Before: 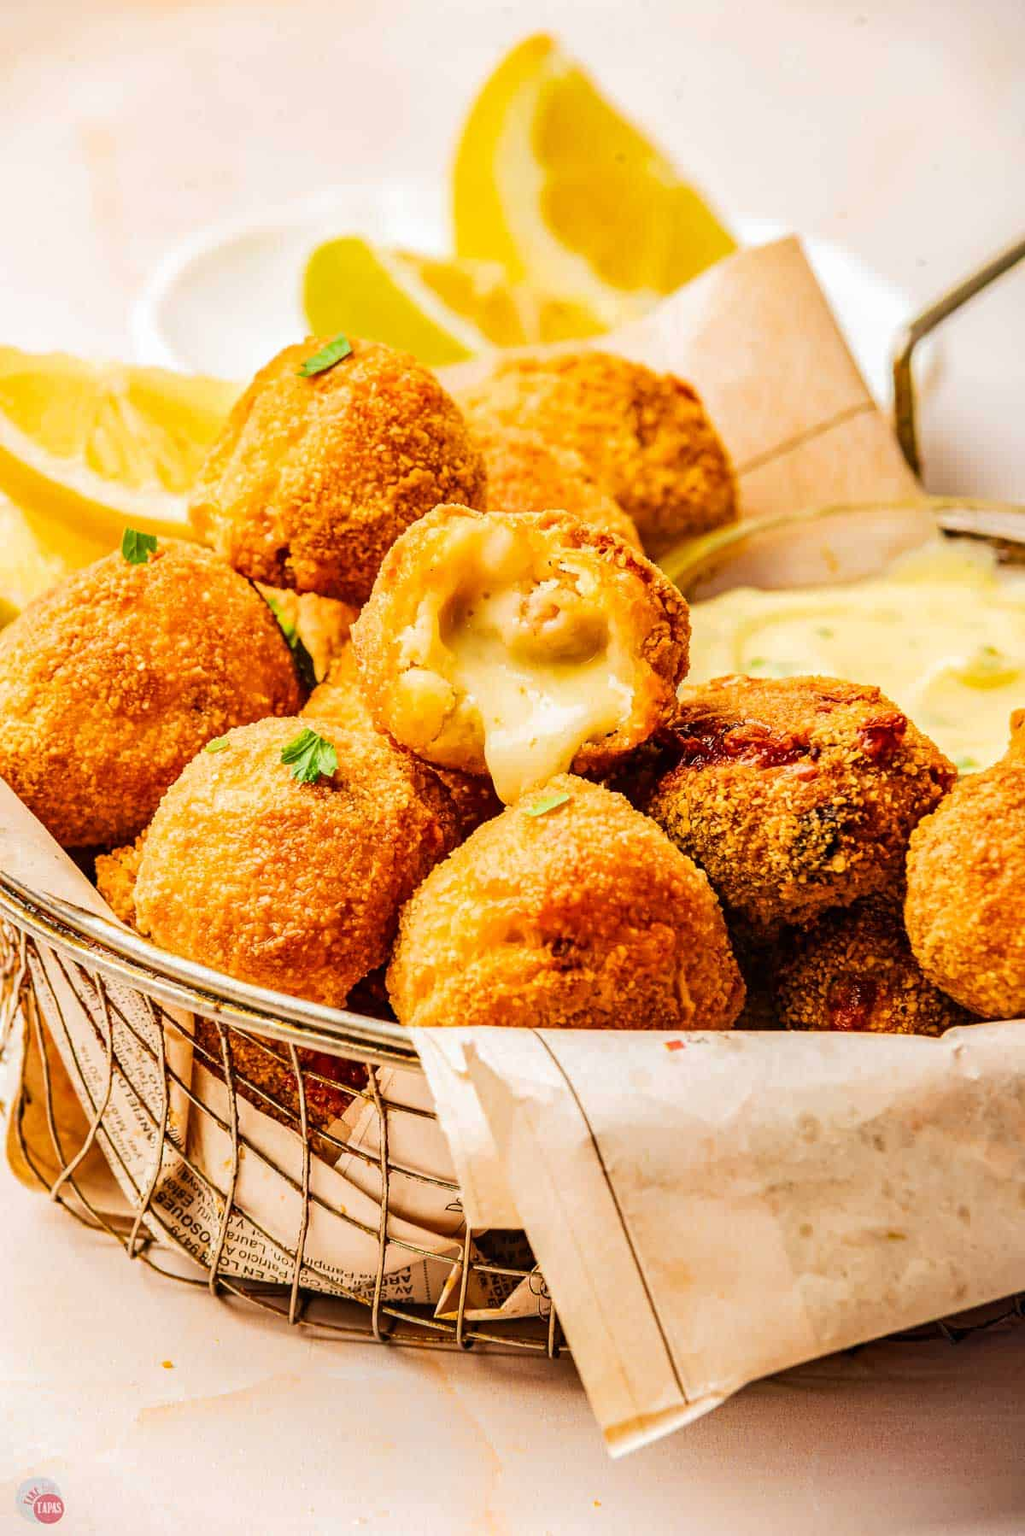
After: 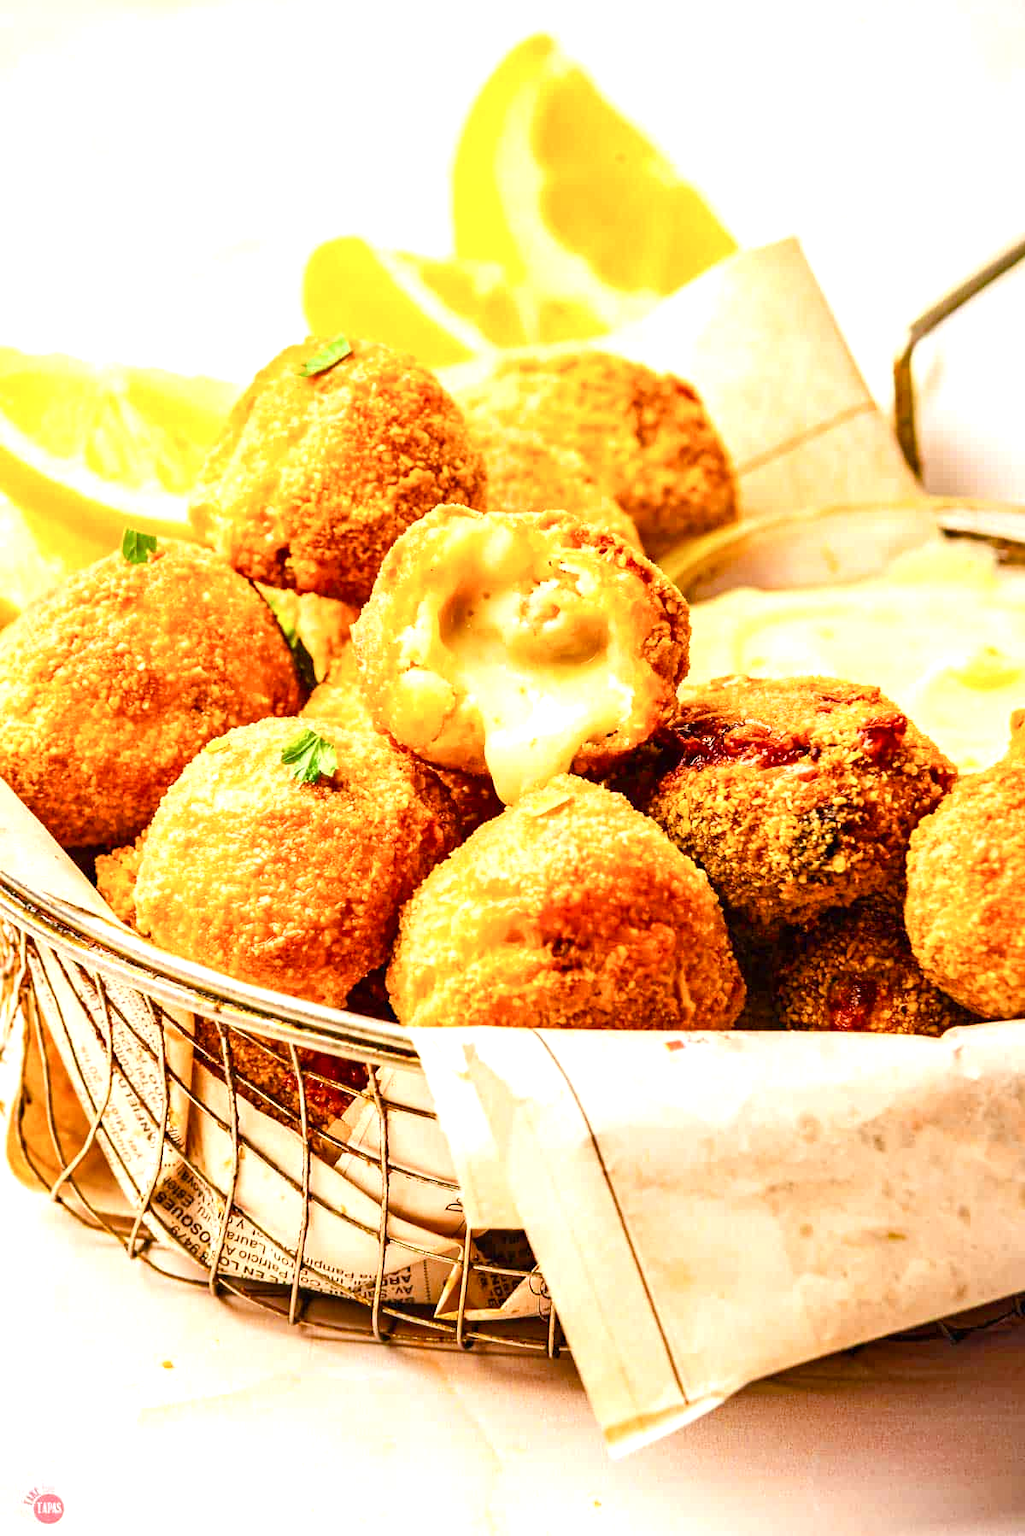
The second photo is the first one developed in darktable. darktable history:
color balance rgb: perceptual saturation grading › global saturation 20%, perceptual saturation grading › highlights -25.176%, perceptual saturation grading › shadows 25.159%
exposure: black level correction 0, exposure 0.702 EV, compensate highlight preservation false
